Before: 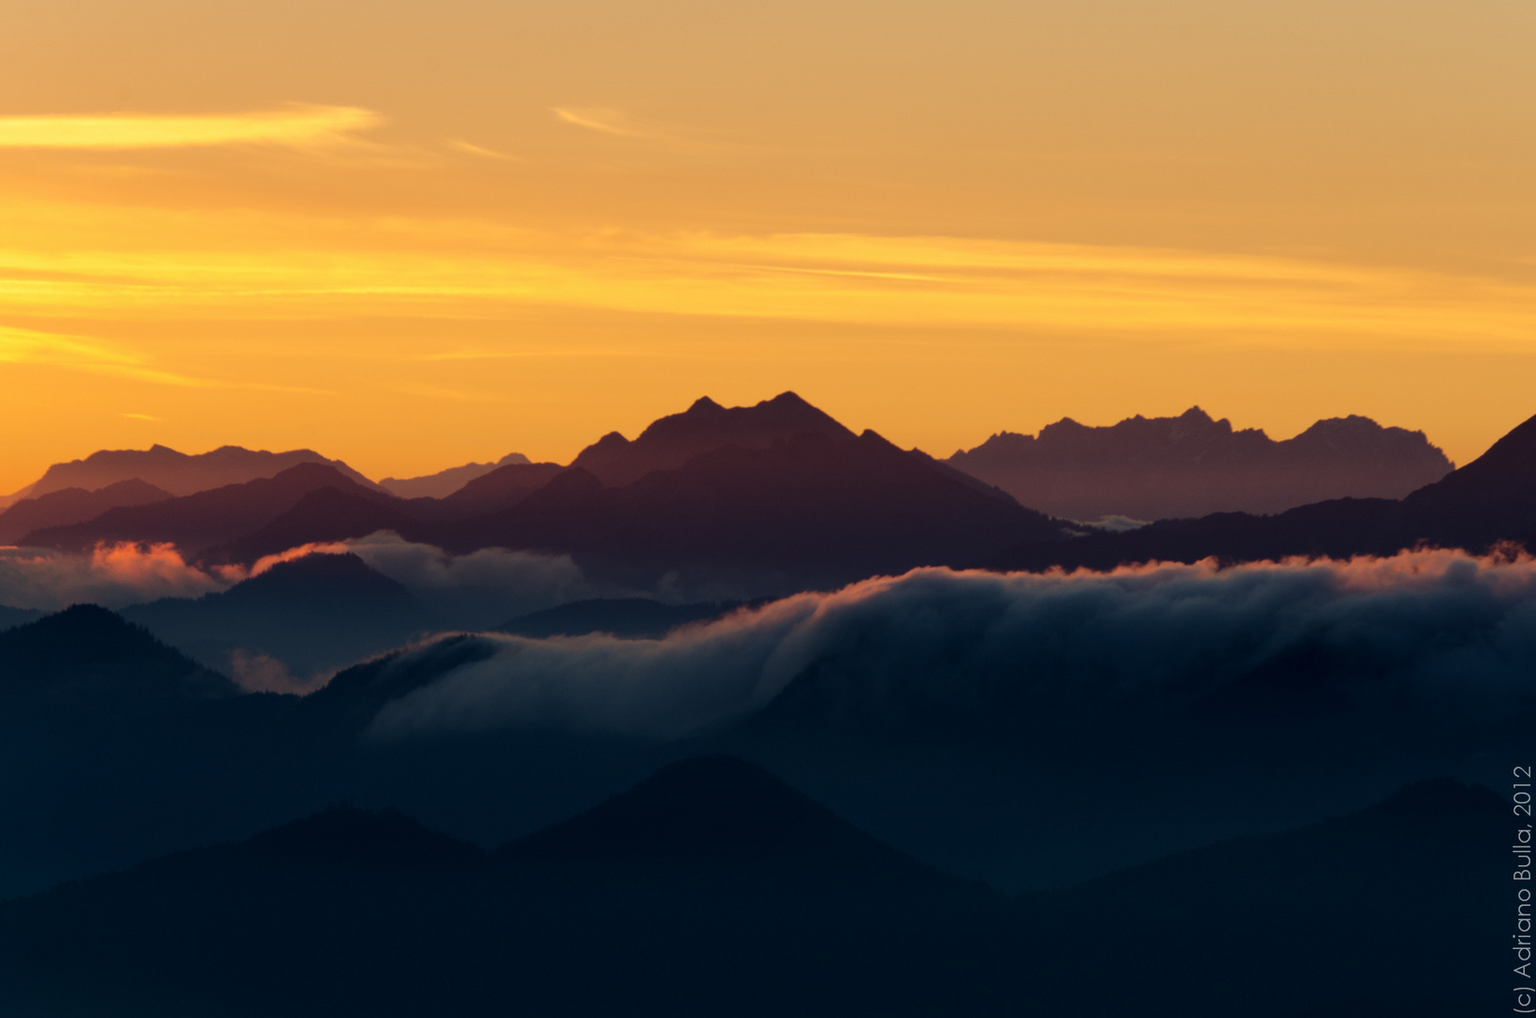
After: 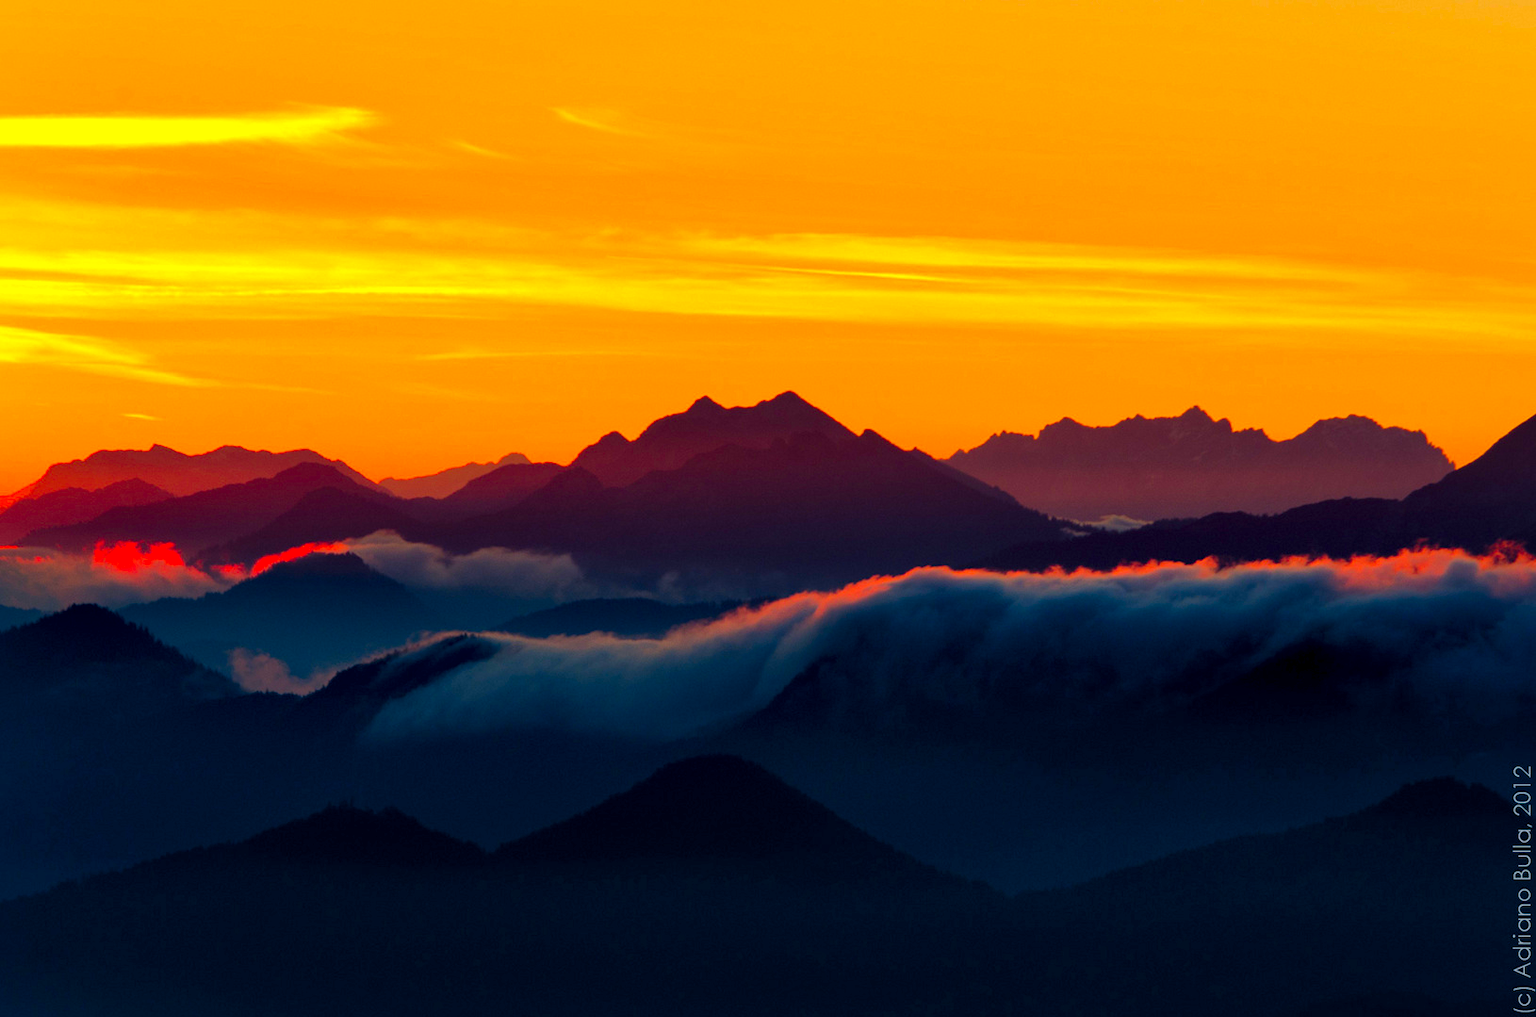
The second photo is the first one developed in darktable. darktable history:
white balance: emerald 1
levels: mode automatic, black 0.023%, white 99.97%, levels [0.062, 0.494, 0.925]
local contrast: mode bilateral grid, contrast 20, coarseness 50, detail 150%, midtone range 0.2
color correction: saturation 2.15
